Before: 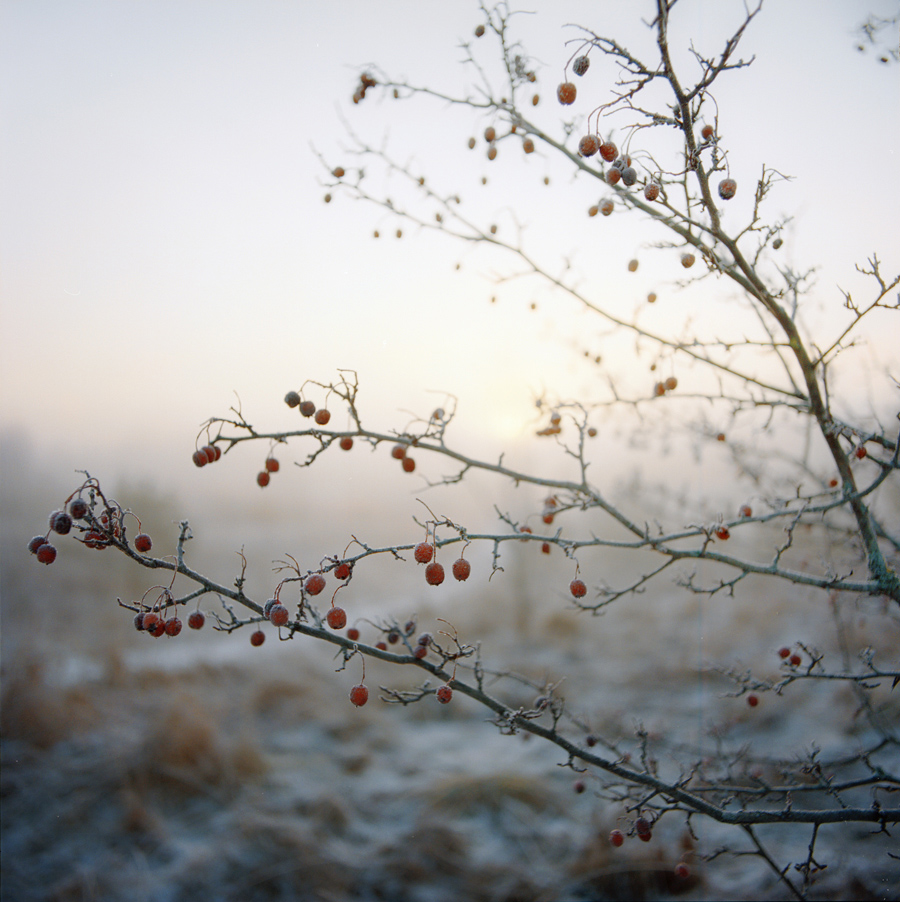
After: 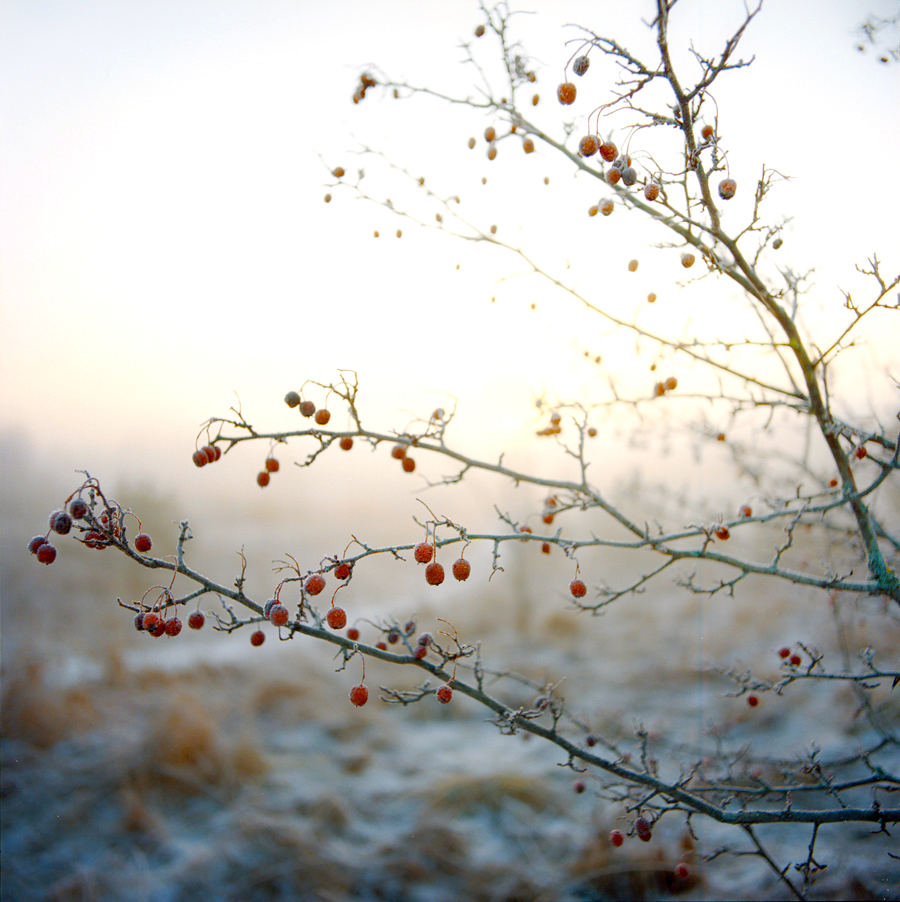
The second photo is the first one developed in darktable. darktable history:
exposure: exposure 0.558 EV, compensate exposure bias true, compensate highlight preservation false
color balance rgb: global offset › luminance -0.365%, perceptual saturation grading › global saturation 36.619%, perceptual saturation grading › shadows 34.765%, global vibrance -17.185%, contrast -6.475%
color correction: highlights b* 2.97
